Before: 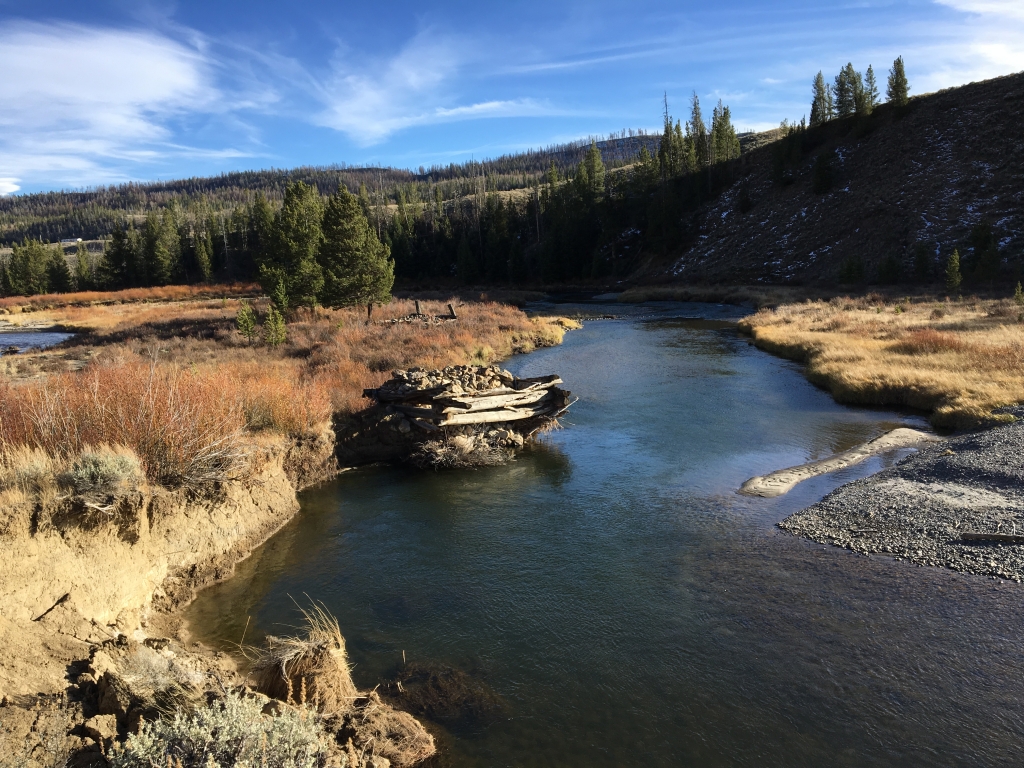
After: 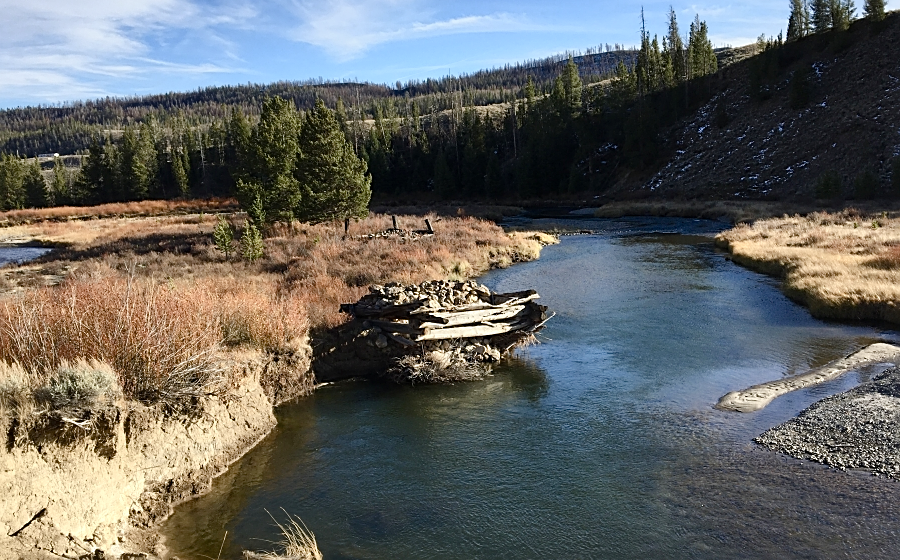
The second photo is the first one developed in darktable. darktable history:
crop and rotate: left 2.307%, top 11.13%, right 9.796%, bottom 15.852%
shadows and highlights: soften with gaussian
color balance rgb: perceptual saturation grading › global saturation -0.009%, perceptual saturation grading › highlights -30.837%, perceptual saturation grading › shadows 19.631%, saturation formula JzAzBz (2021)
sharpen: on, module defaults
